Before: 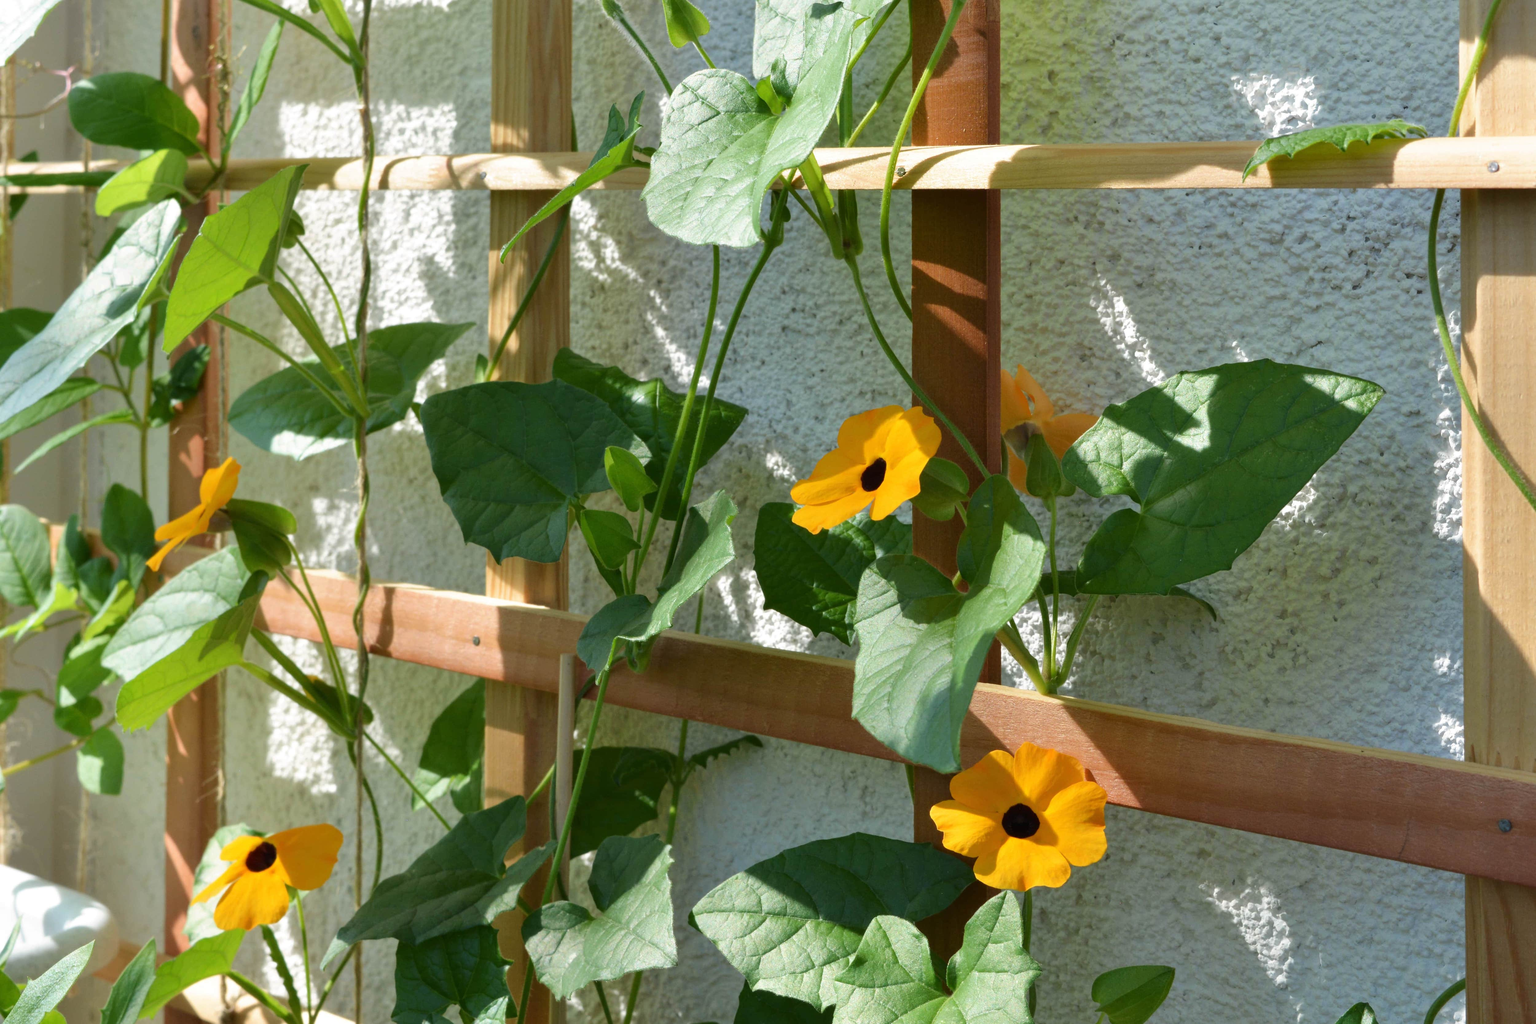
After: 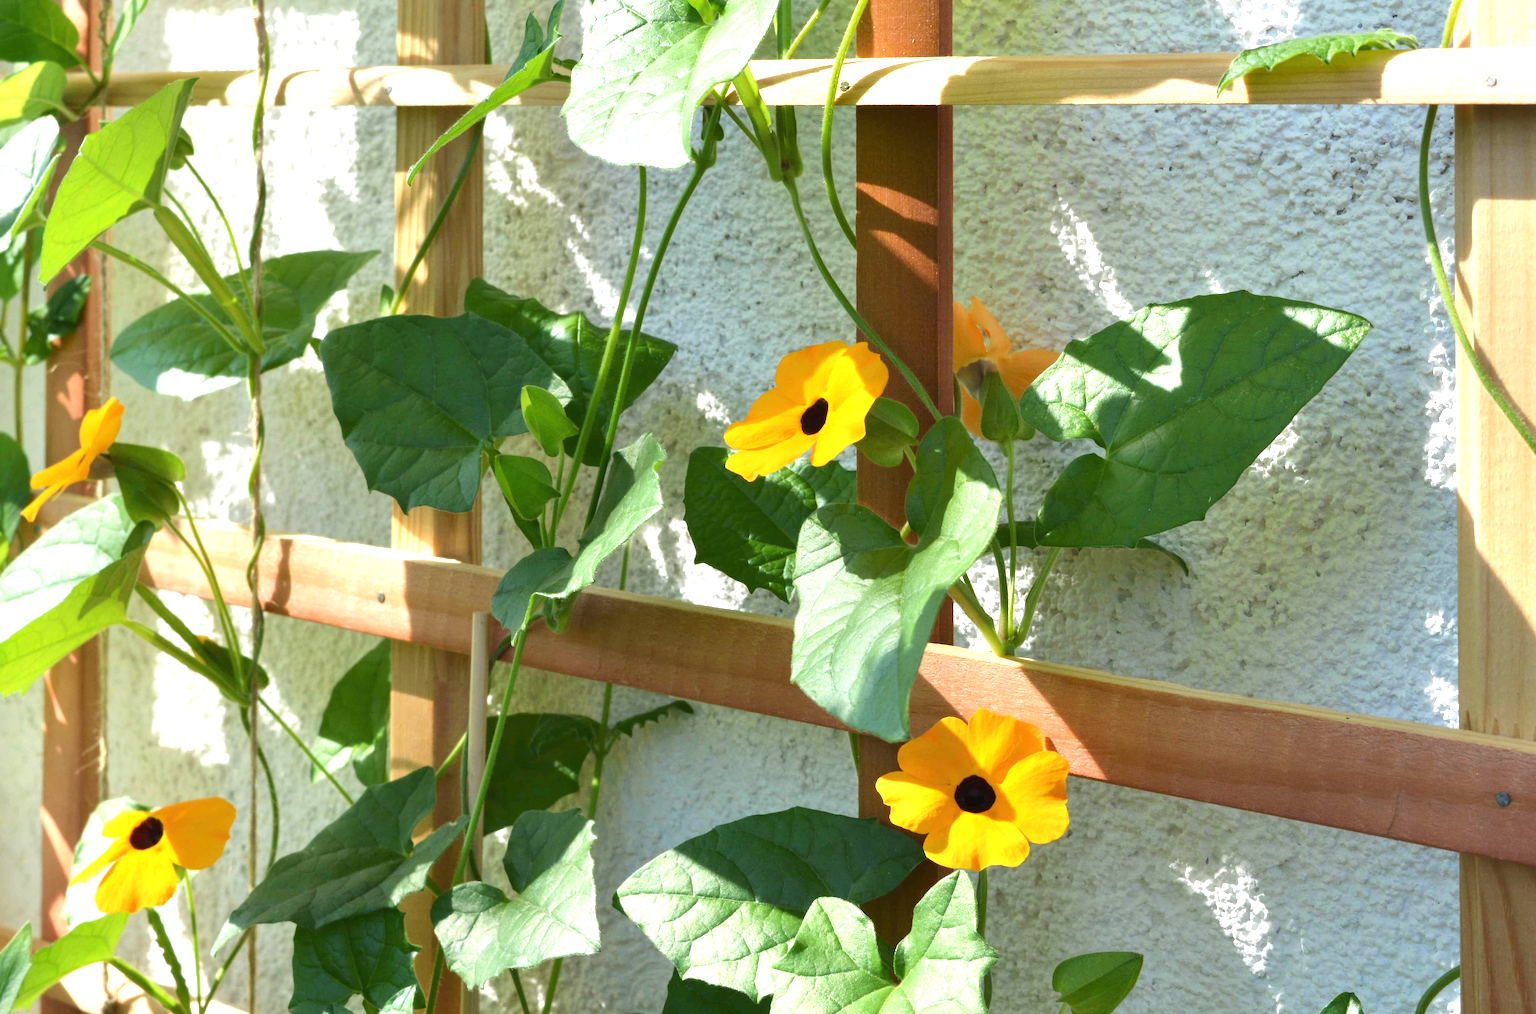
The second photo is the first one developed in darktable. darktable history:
crop and rotate: left 8.316%, top 9.128%
exposure: black level correction 0, exposure 0.895 EV, compensate exposure bias true, compensate highlight preservation false
